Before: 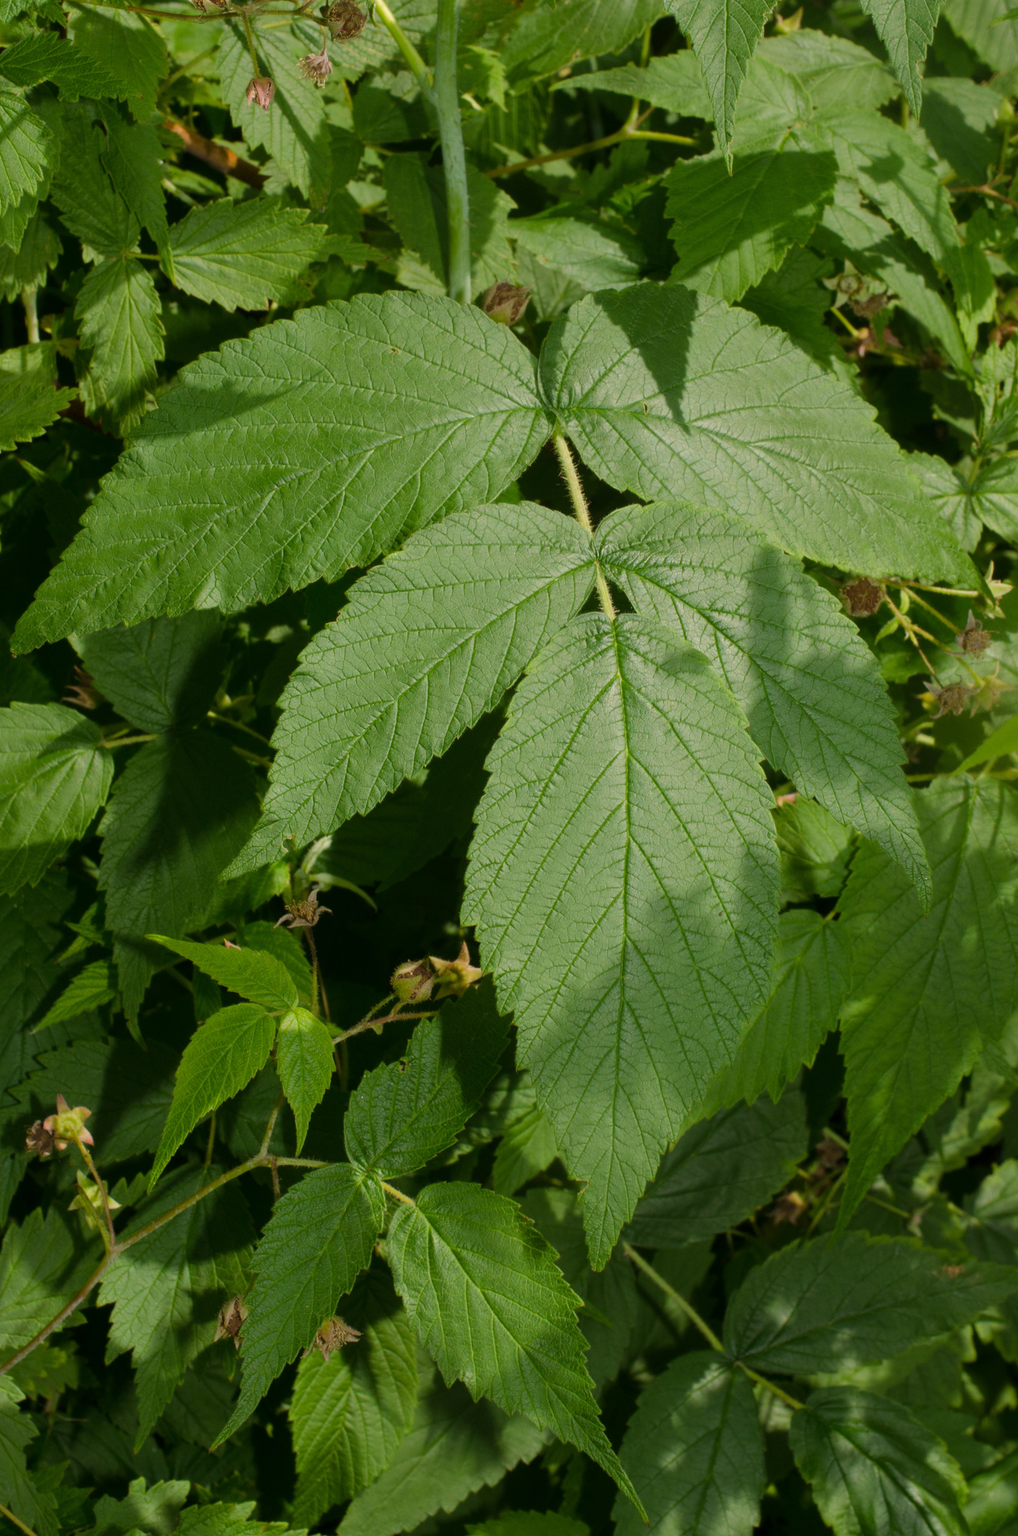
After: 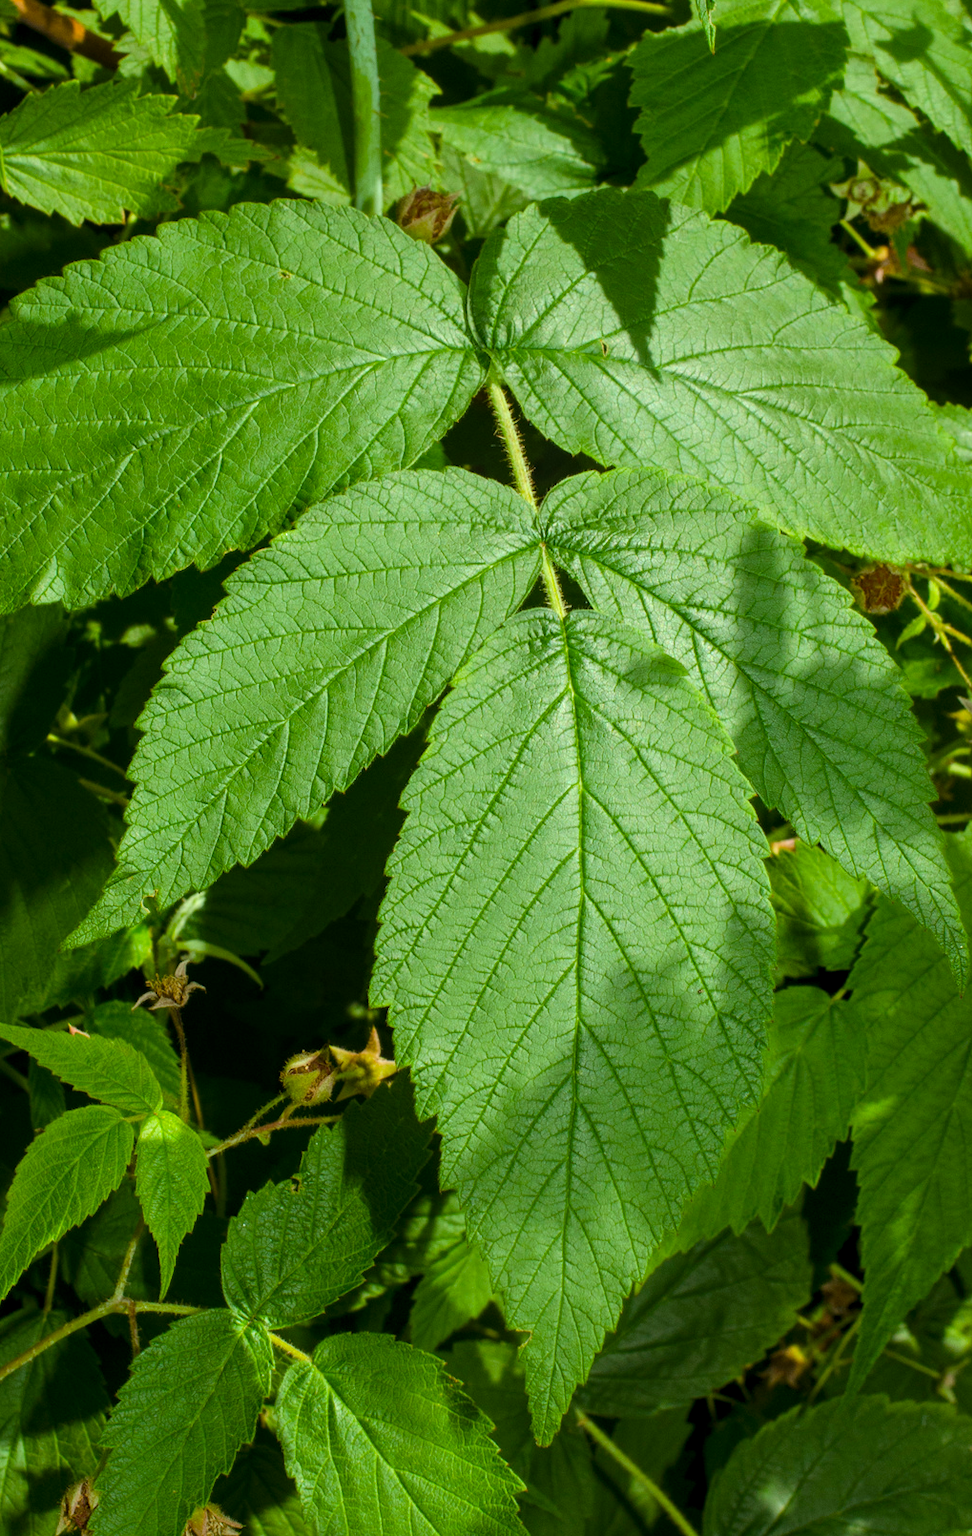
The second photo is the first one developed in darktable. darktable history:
exposure: exposure 0.203 EV, compensate highlight preservation false
crop: left 16.745%, top 8.758%, right 8.12%, bottom 12.61%
local contrast: on, module defaults
color balance rgb: highlights gain › luminance 19.934%, highlights gain › chroma 2.708%, highlights gain › hue 175.73°, perceptual saturation grading › global saturation 24.932%, global vibrance 9.513%
